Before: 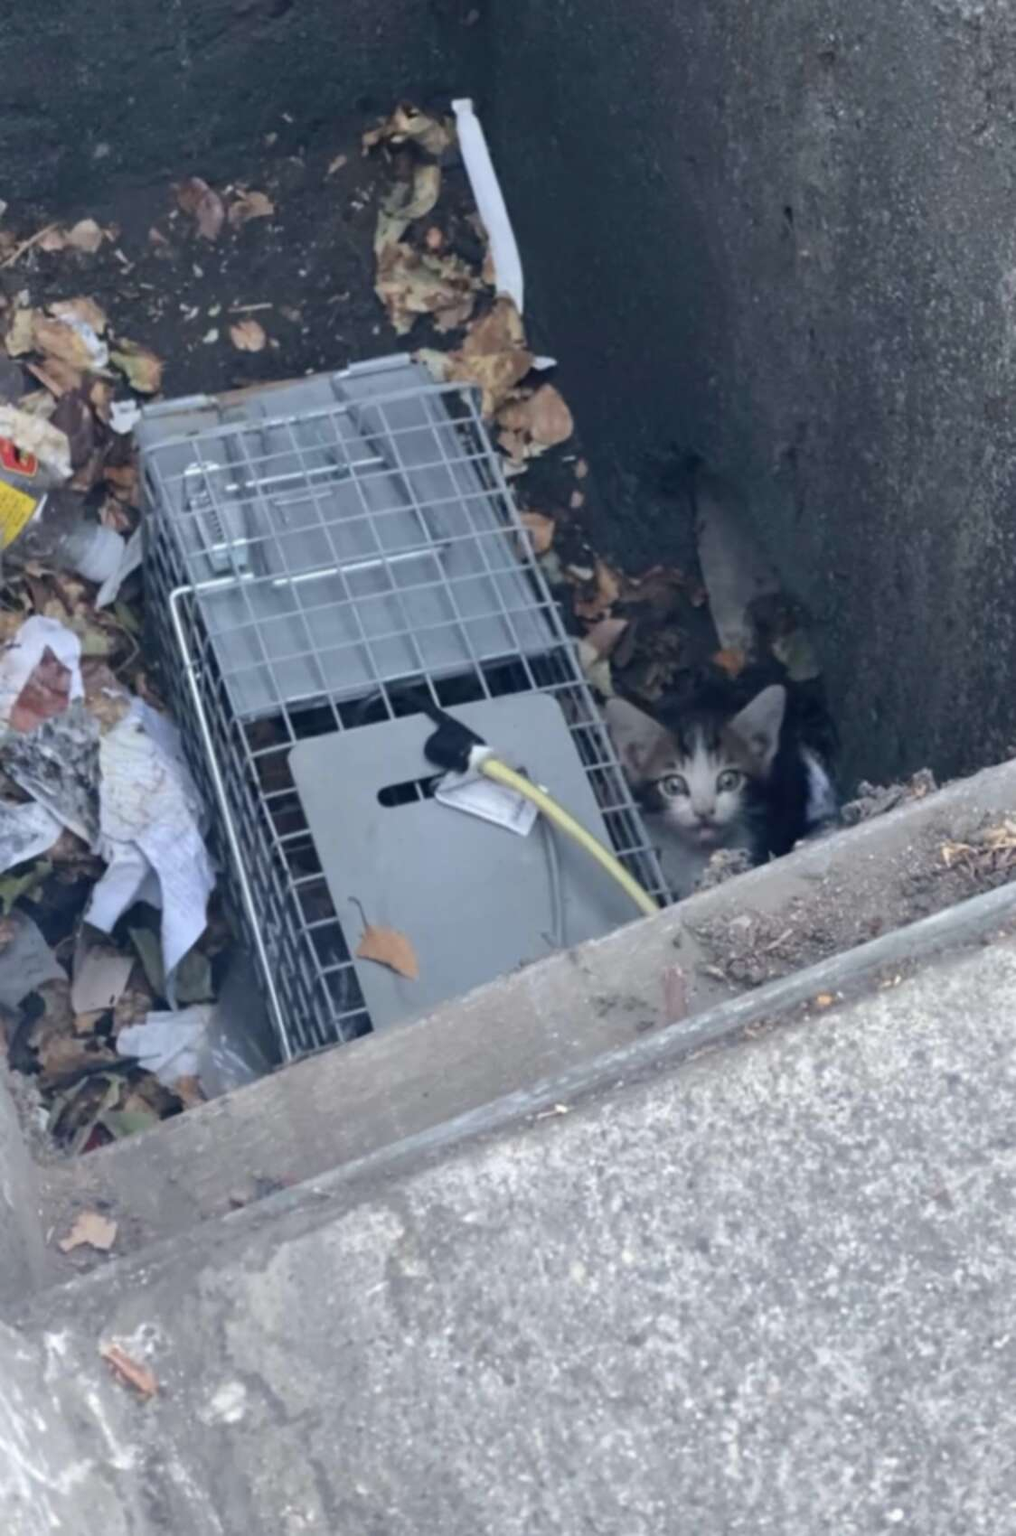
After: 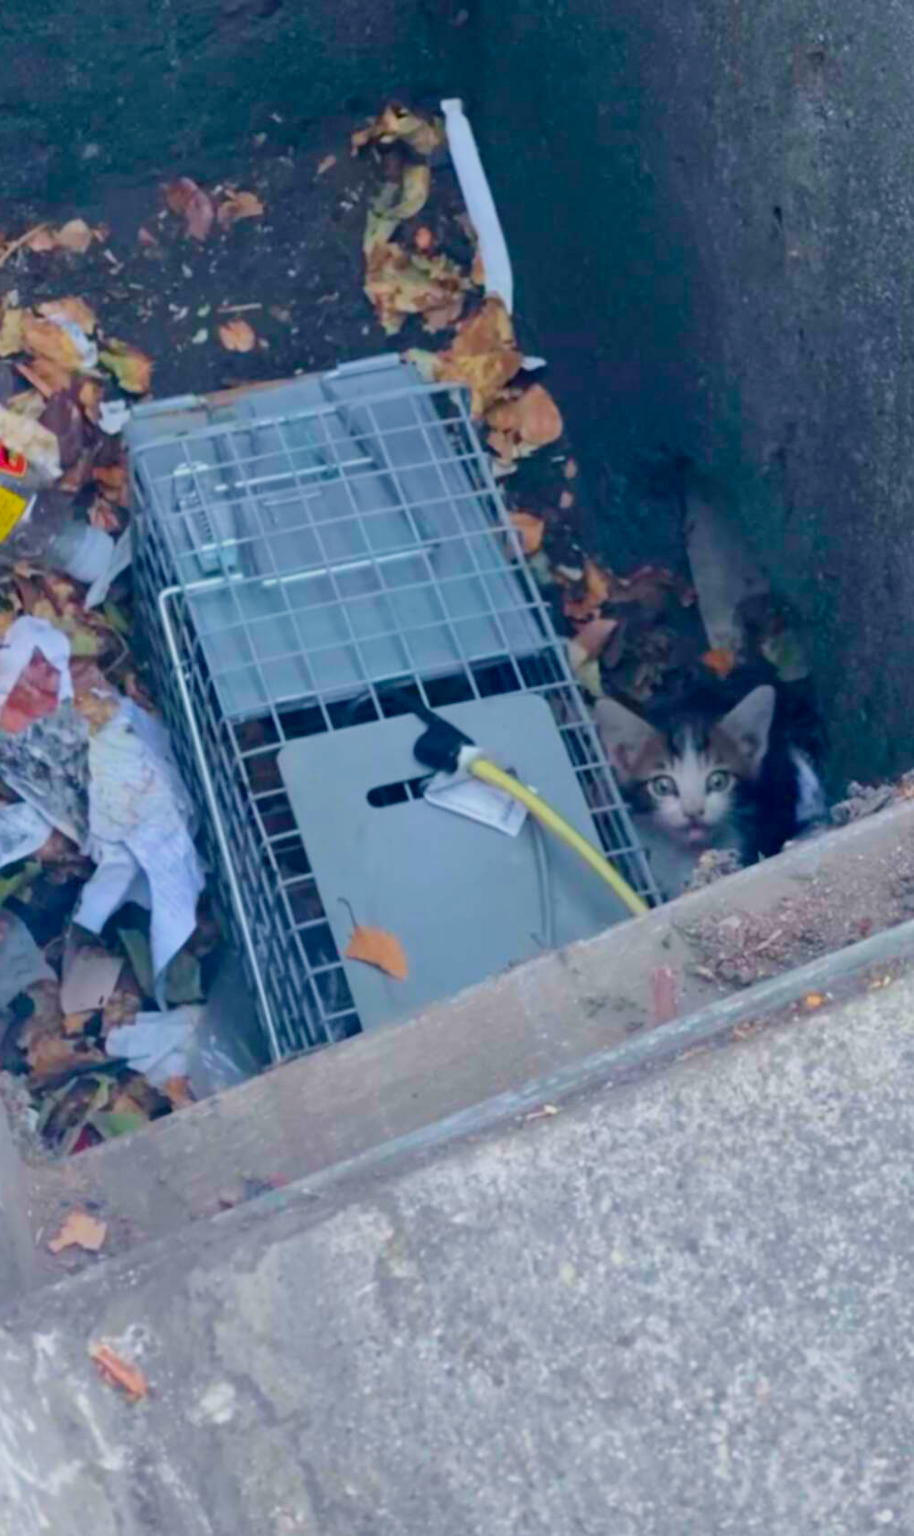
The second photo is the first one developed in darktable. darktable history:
filmic rgb: black relative exposure -16 EV, threshold -0.33 EV, transition 3.19 EV, structure ↔ texture 100%, target black luminance 0%, hardness 7.57, latitude 72.96%, contrast 0.908, highlights saturation mix 10%, shadows ↔ highlights balance -0.38%, add noise in highlights 0, preserve chrominance no, color science v4 (2020), iterations of high-quality reconstruction 10, enable highlight reconstruction true
color balance rgb: perceptual saturation grading › global saturation 30%, global vibrance 20%
crop and rotate: left 1.088%, right 8.807%
velvia: on, module defaults
